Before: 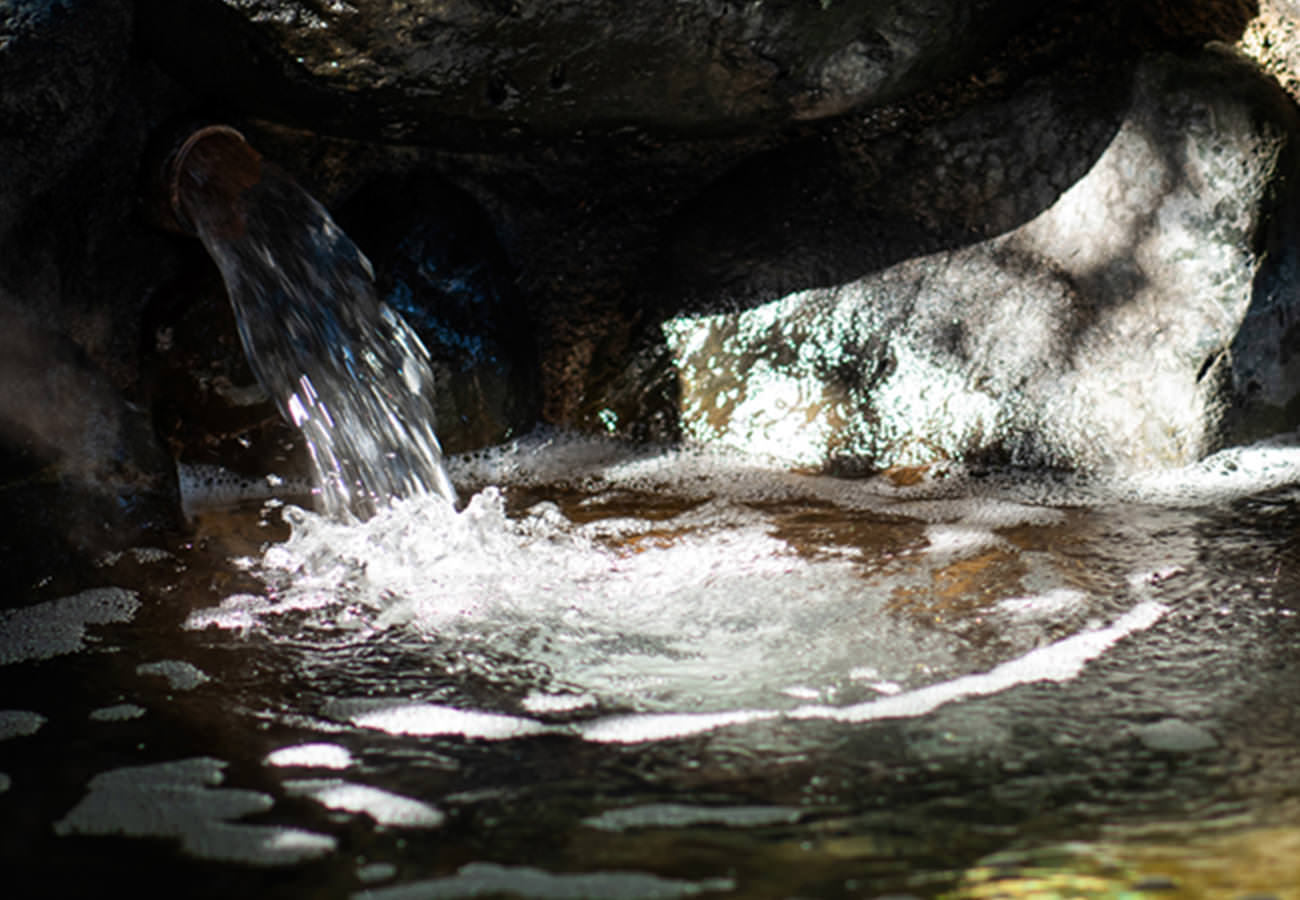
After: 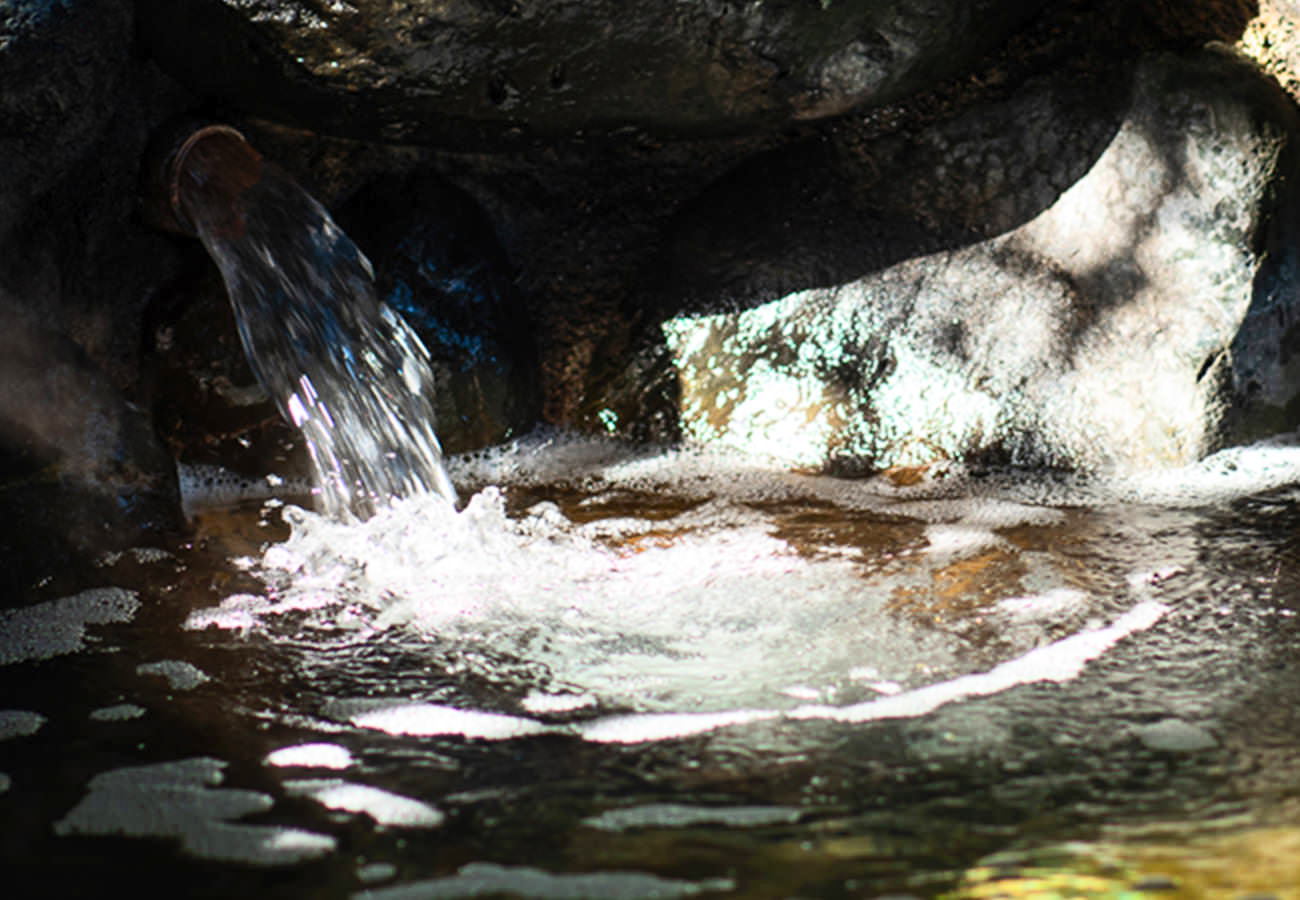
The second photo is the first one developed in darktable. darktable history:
contrast brightness saturation: contrast 0.199, brightness 0.161, saturation 0.216
